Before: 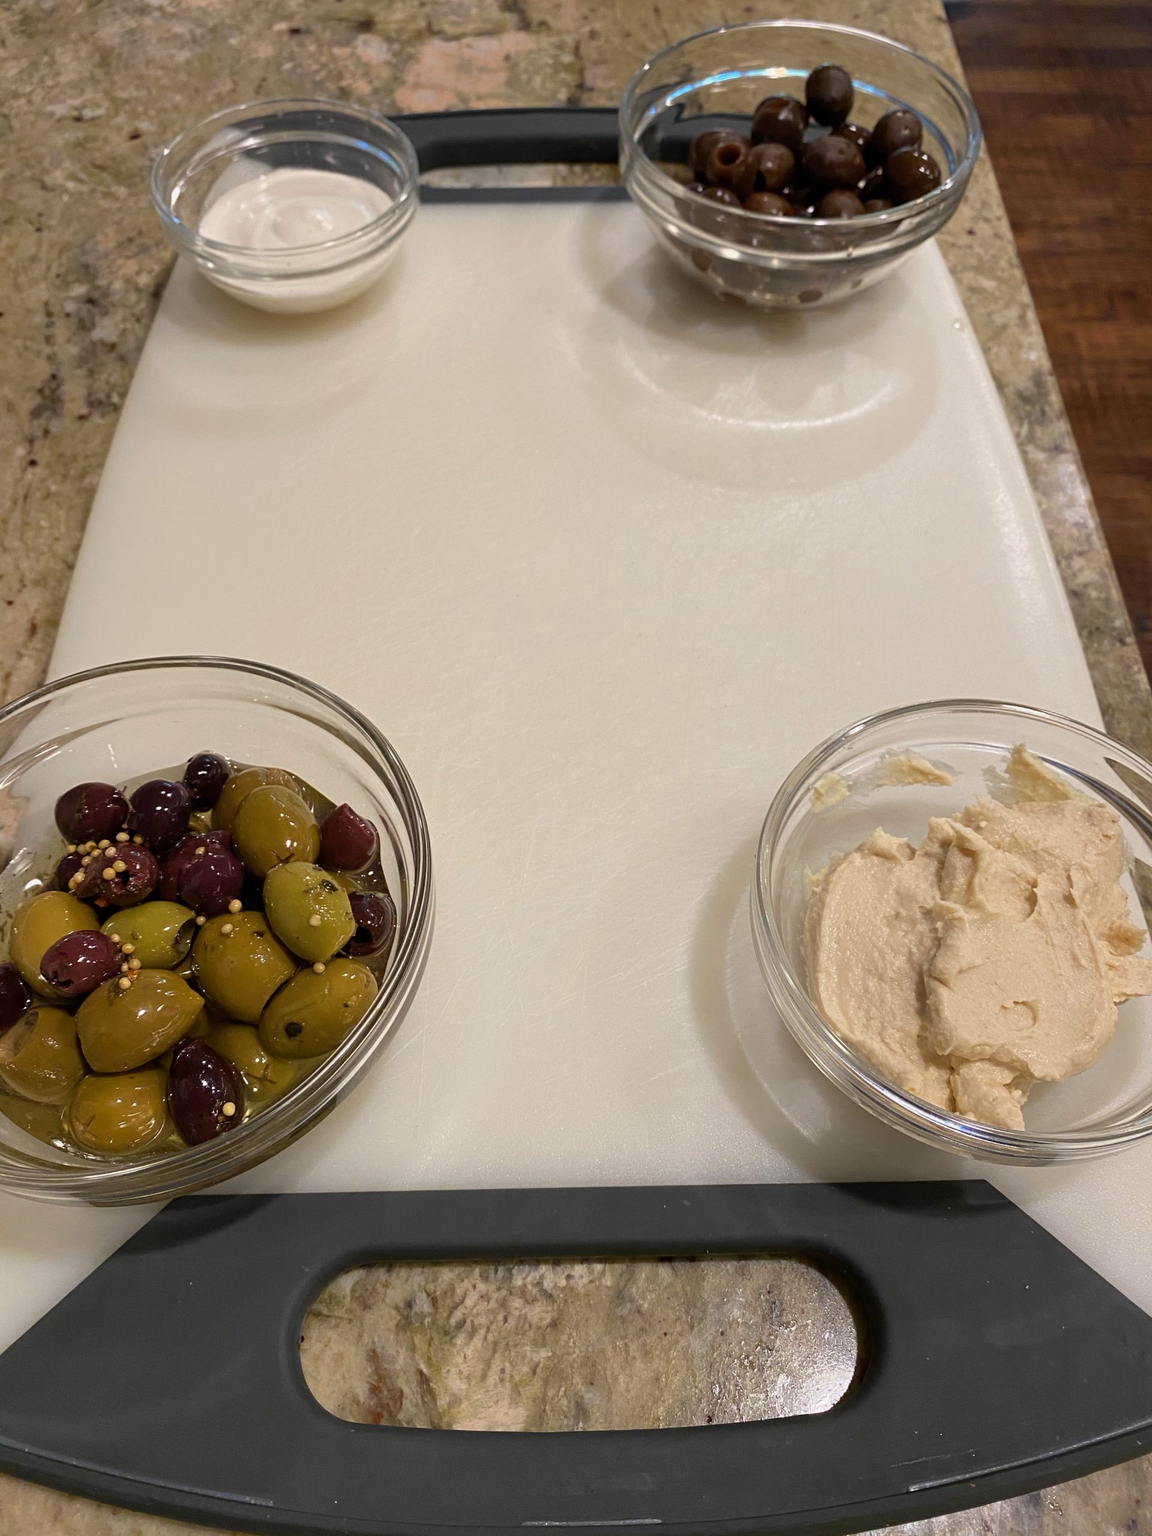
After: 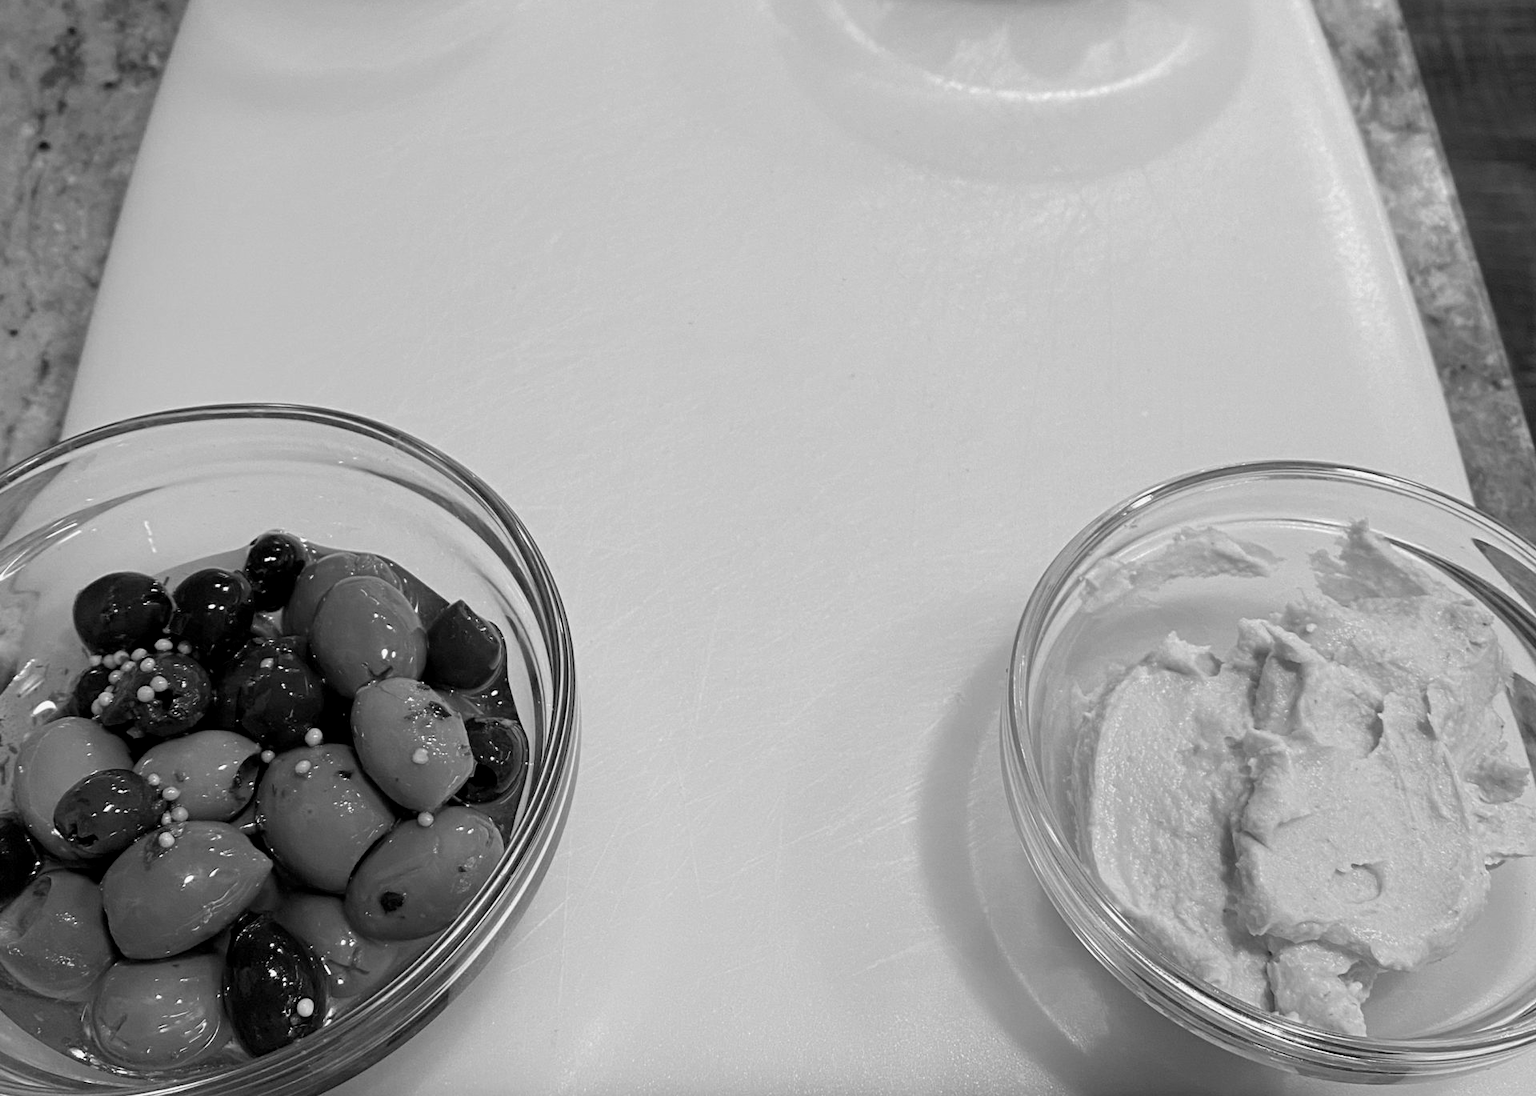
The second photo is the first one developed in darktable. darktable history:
crop and rotate: top 23.043%, bottom 23.437%
color zones: curves: ch1 [(0, -0.014) (0.143, -0.013) (0.286, -0.013) (0.429, -0.016) (0.571, -0.019) (0.714, -0.015) (0.857, 0.002) (1, -0.014)]
